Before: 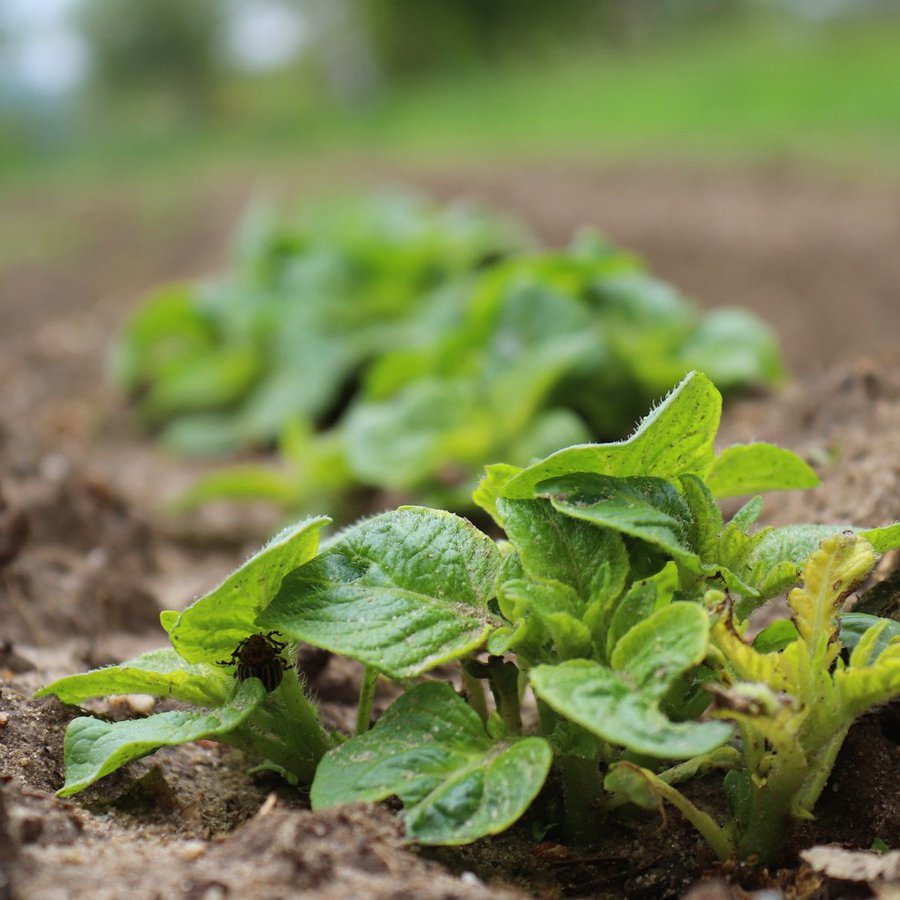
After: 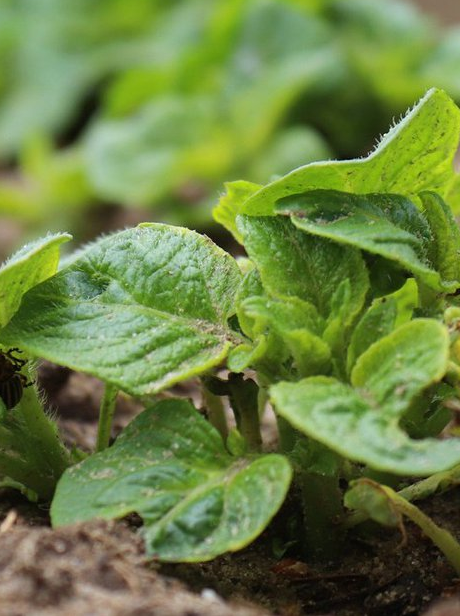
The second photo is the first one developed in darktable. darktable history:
crop and rotate: left 28.935%, top 31.473%, right 19.844%
